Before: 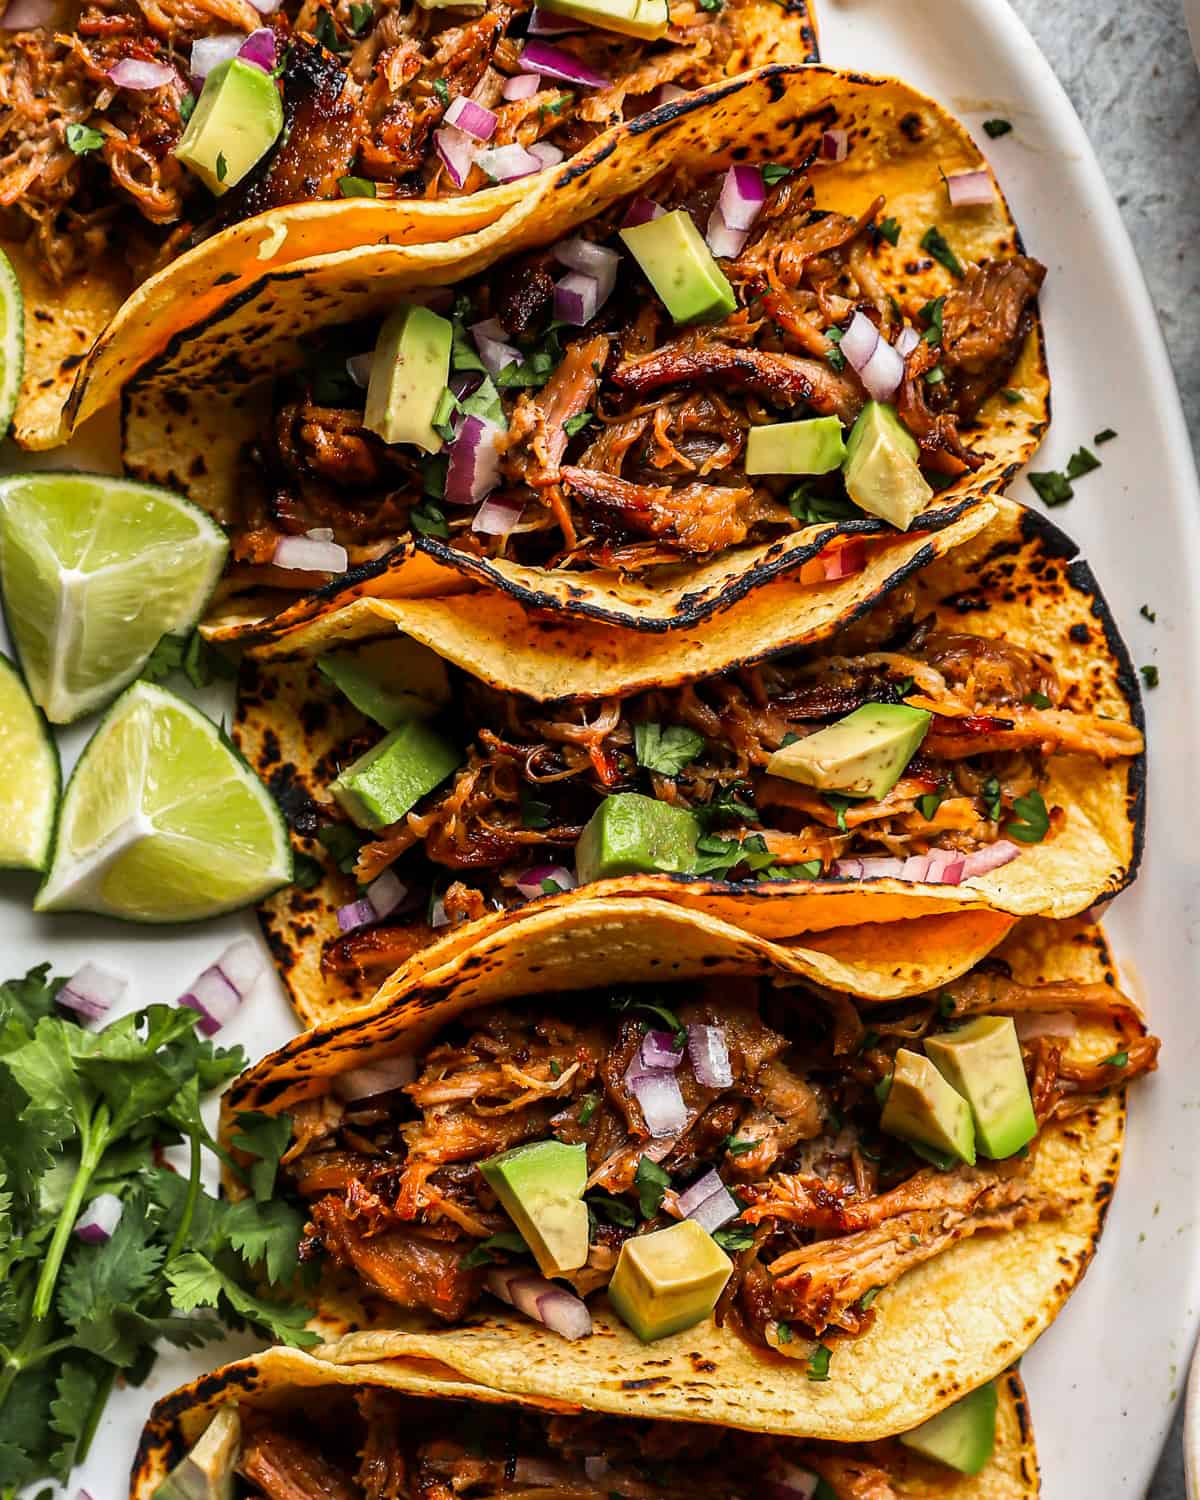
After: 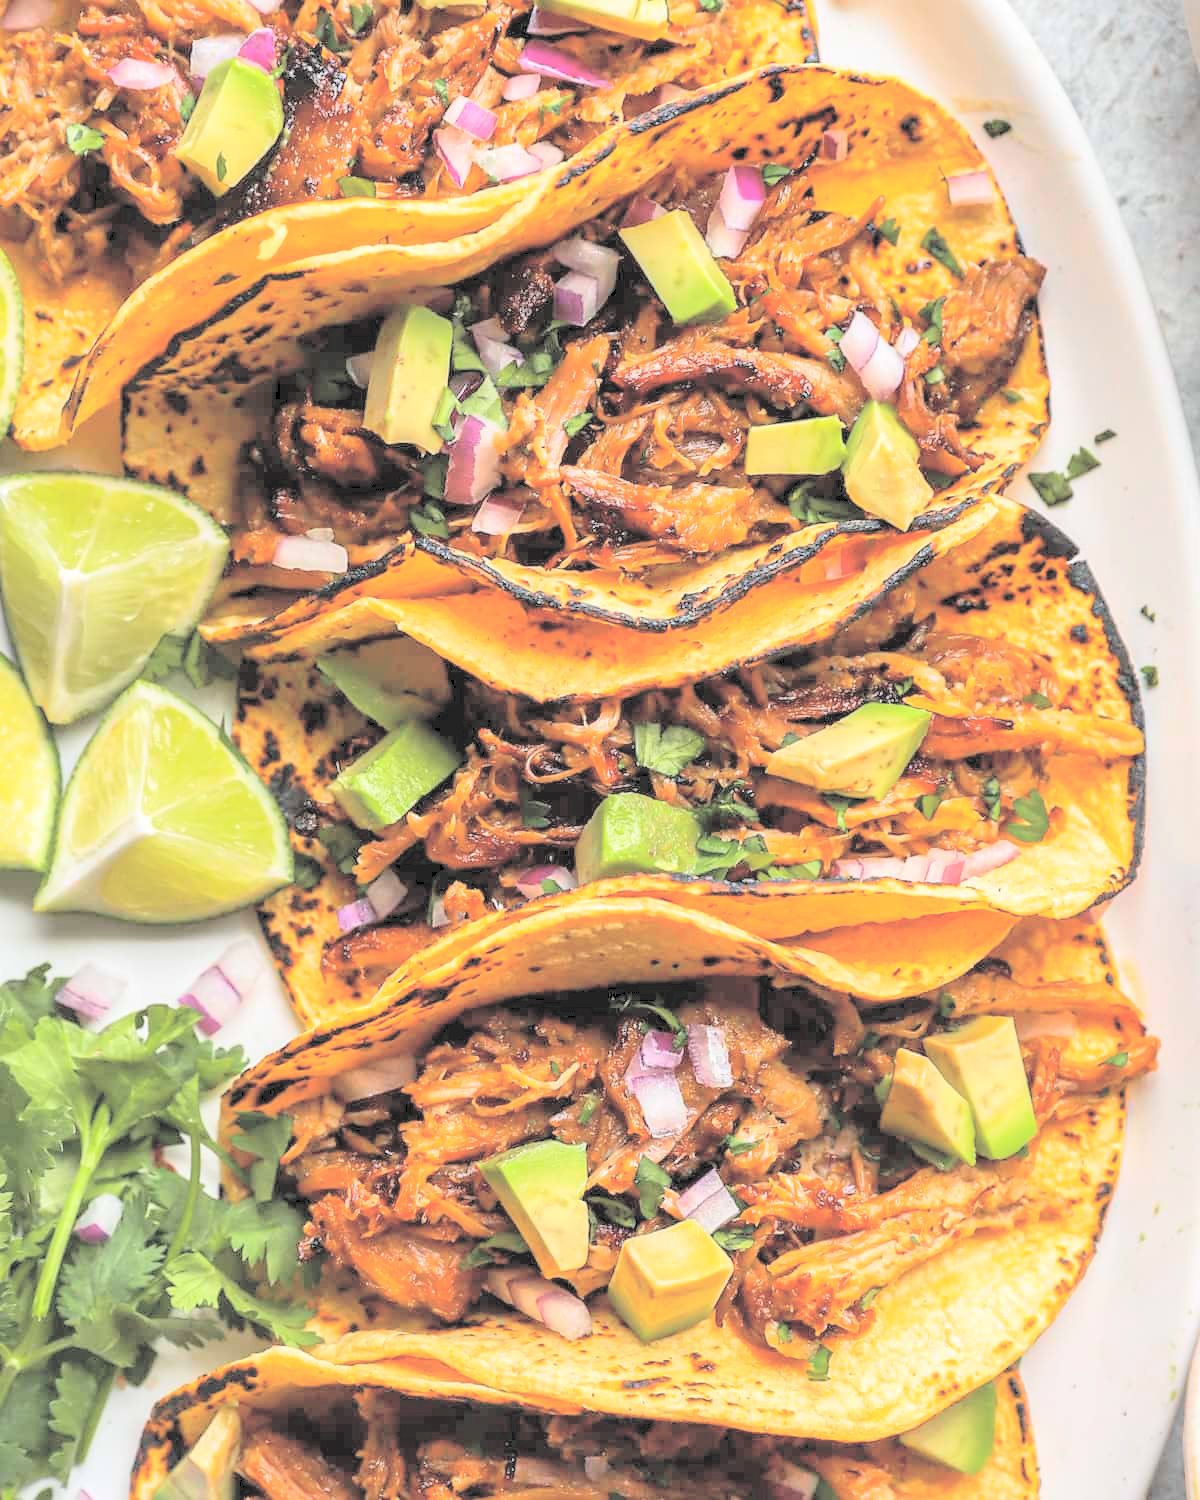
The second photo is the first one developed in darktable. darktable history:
contrast brightness saturation: brightness 0.993
